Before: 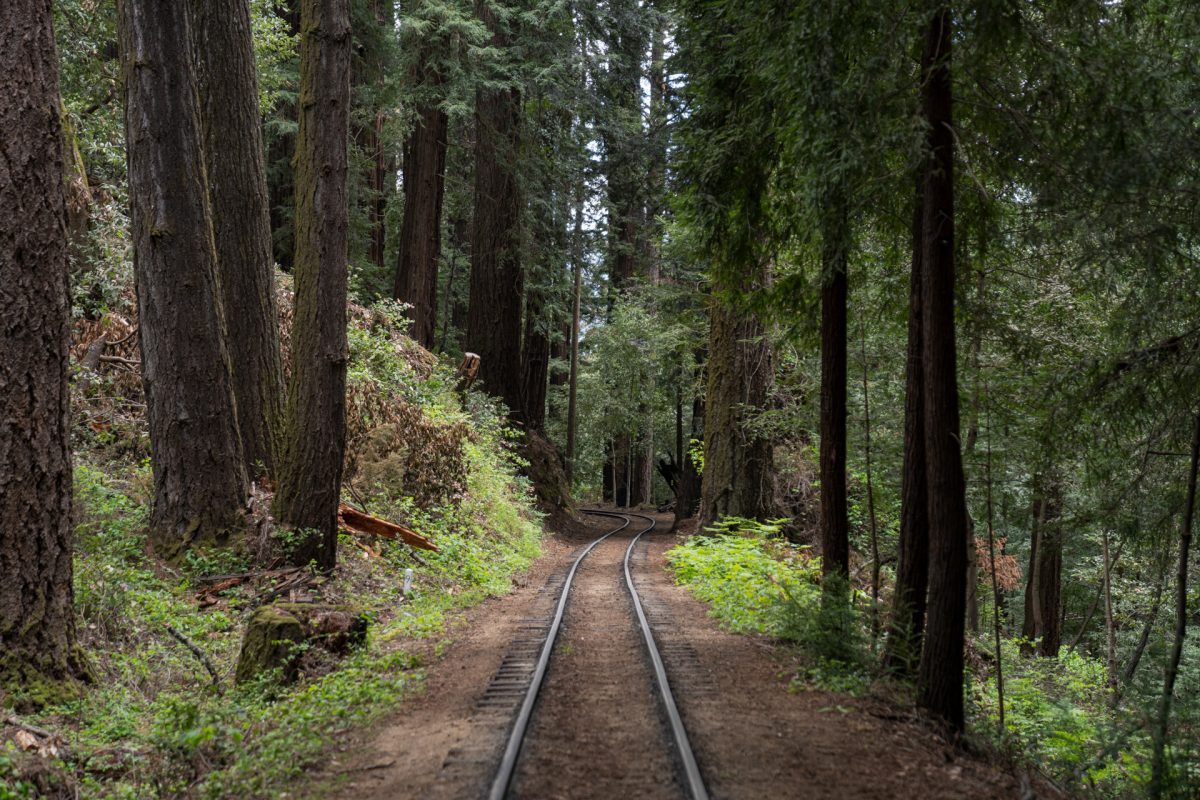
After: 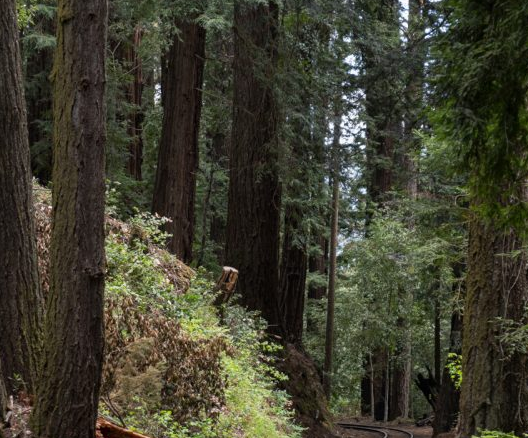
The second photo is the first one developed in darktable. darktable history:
crop: left 20.248%, top 10.86%, right 35.675%, bottom 34.321%
rotate and perspective: automatic cropping original format, crop left 0, crop top 0
